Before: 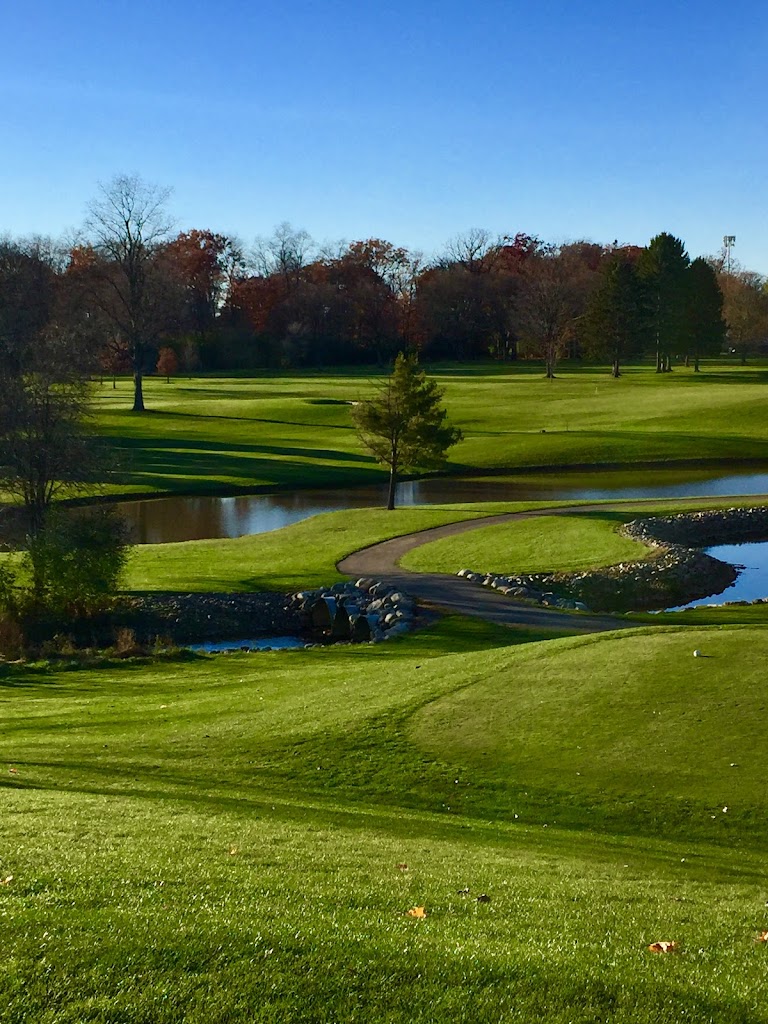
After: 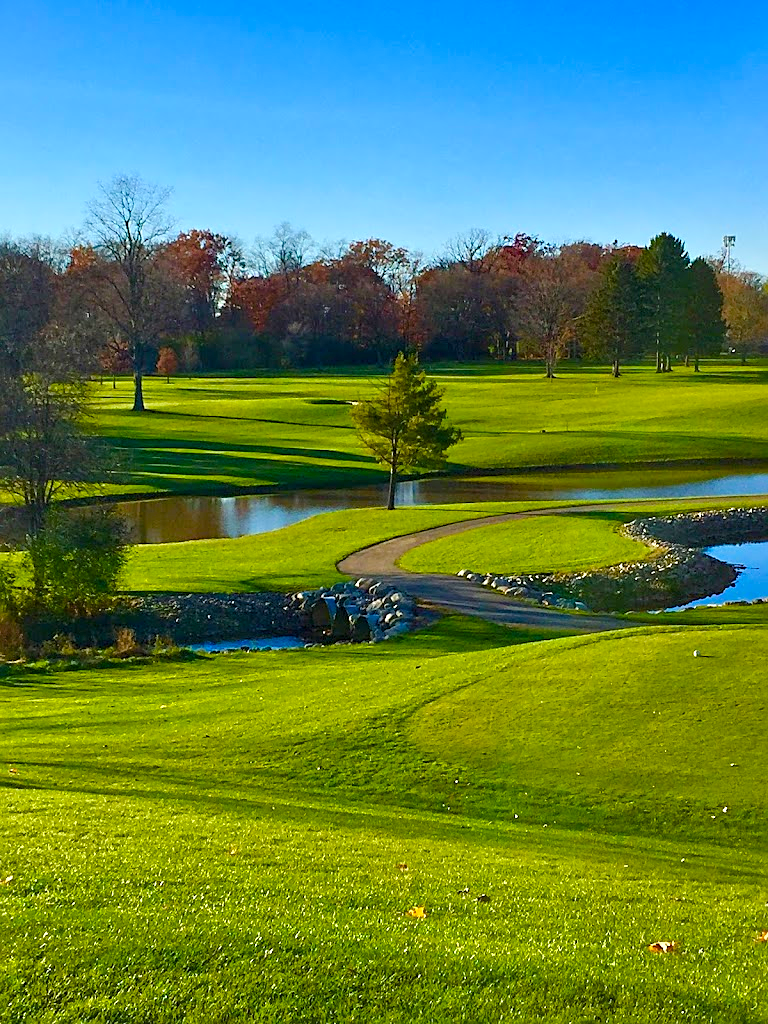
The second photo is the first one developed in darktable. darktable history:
tone equalizer: -8 EV 1 EV, -7 EV 1 EV, -6 EV 1 EV, -5 EV 1 EV, -4 EV 1 EV, -3 EV 0.75 EV, -2 EV 0.5 EV, -1 EV 0.25 EV
color balance rgb: perceptual saturation grading › global saturation 25%, perceptual brilliance grading › mid-tones 10%, perceptual brilliance grading › shadows 15%, global vibrance 20%
sharpen: on, module defaults
